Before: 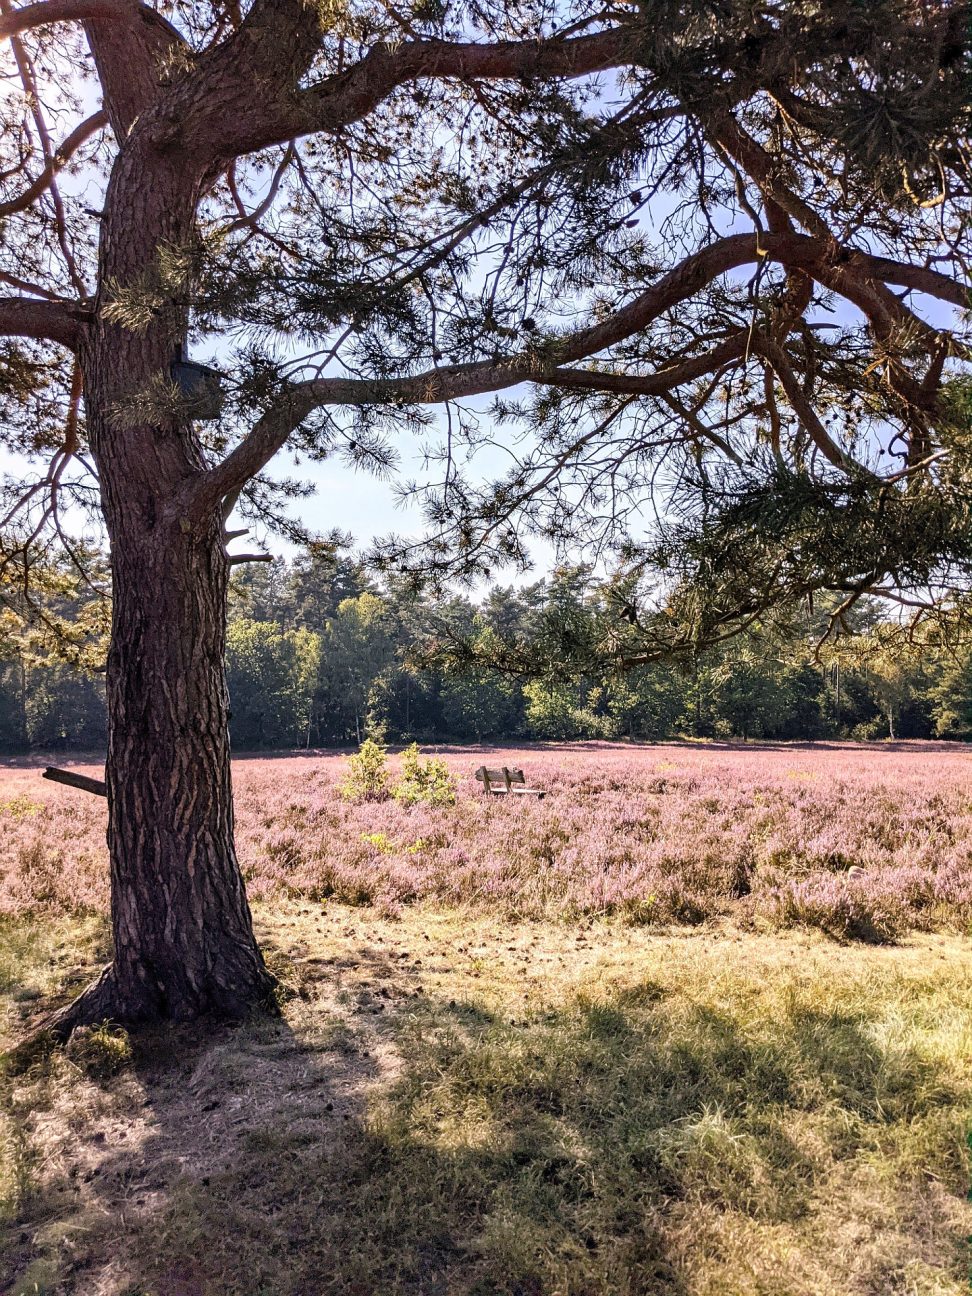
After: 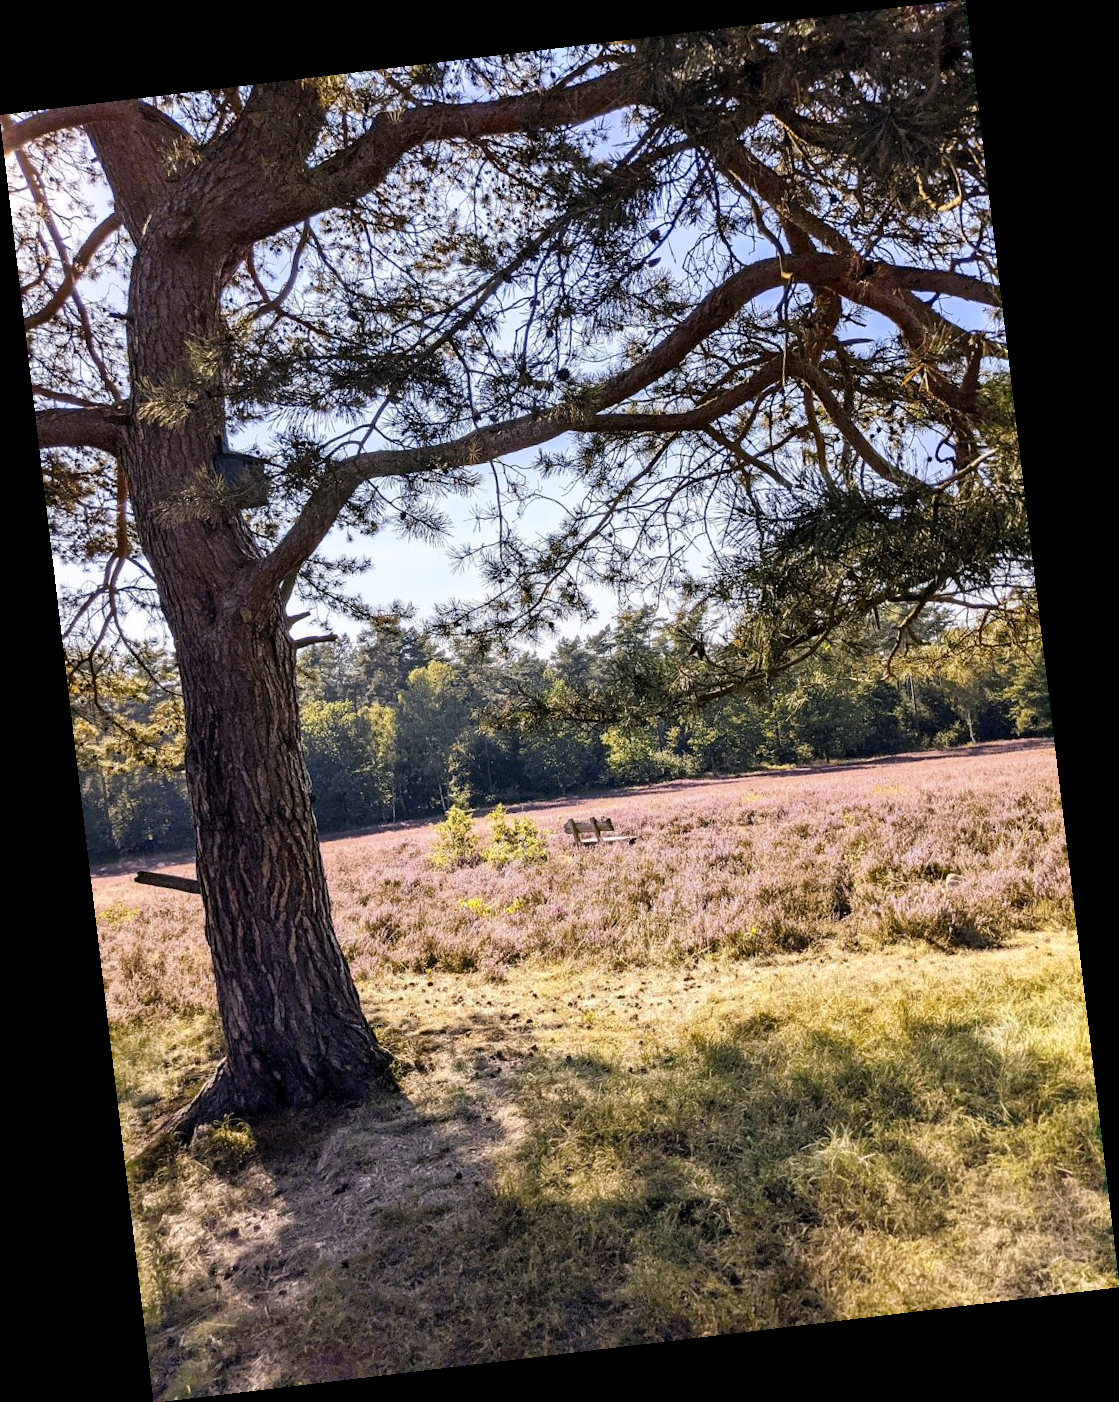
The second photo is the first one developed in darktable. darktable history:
color contrast: green-magenta contrast 0.85, blue-yellow contrast 1.25, unbound 0
exposure: black level correction 0.001, exposure 0.014 EV, compensate highlight preservation false
rotate and perspective: rotation -6.83°, automatic cropping off
contrast brightness saturation: saturation -0.05
